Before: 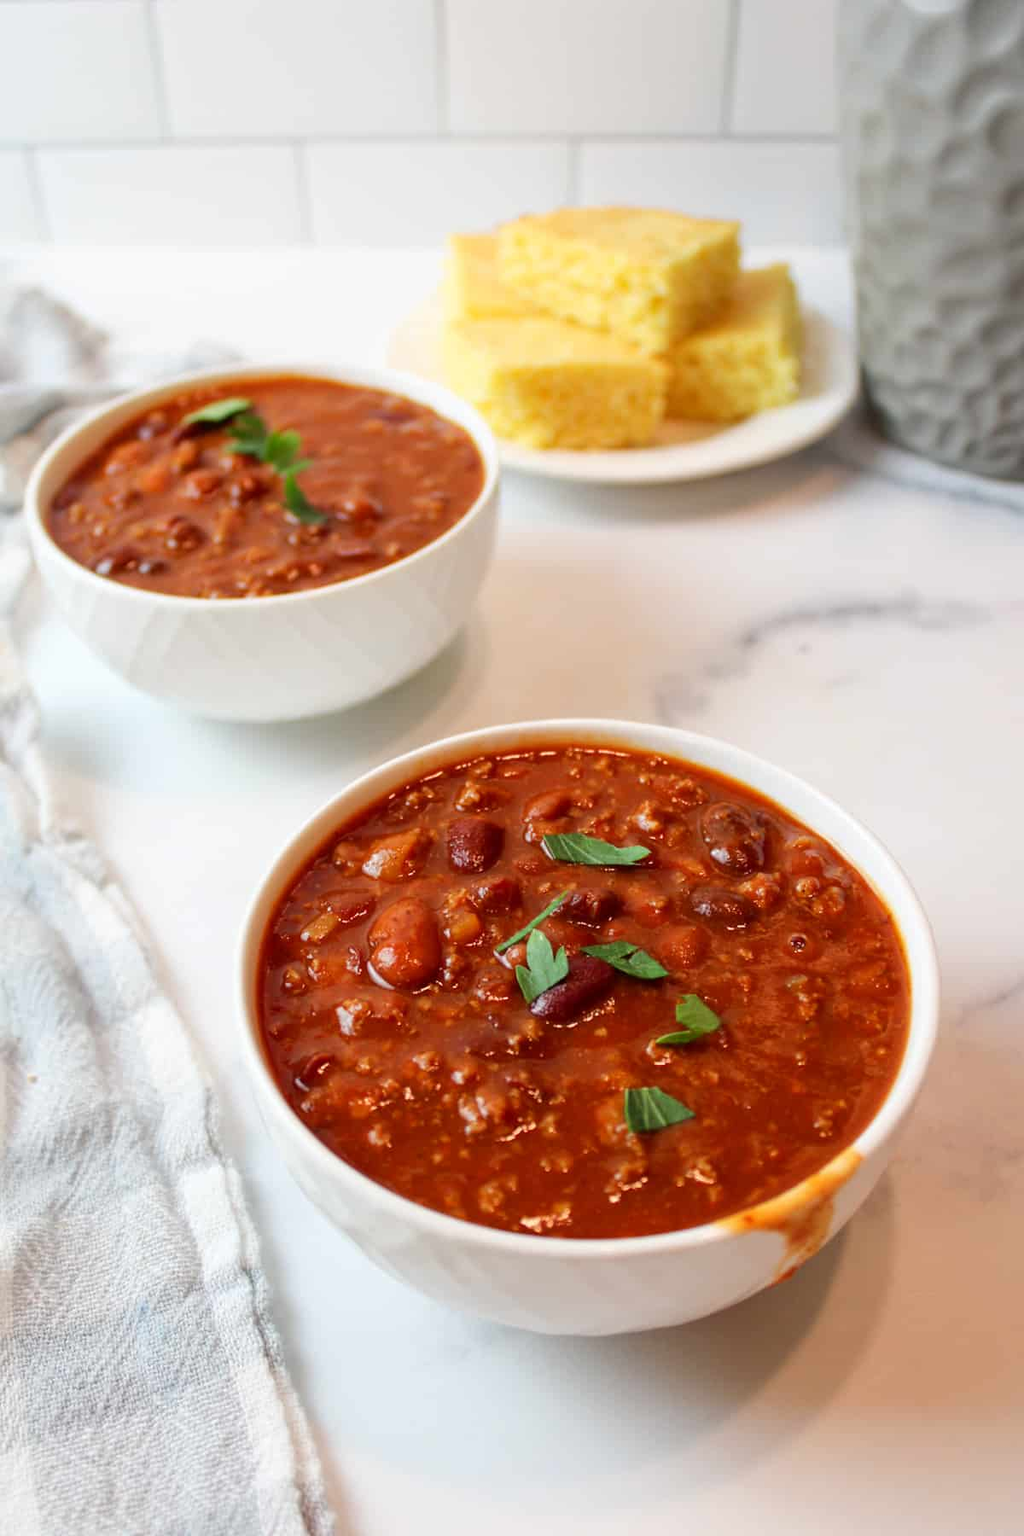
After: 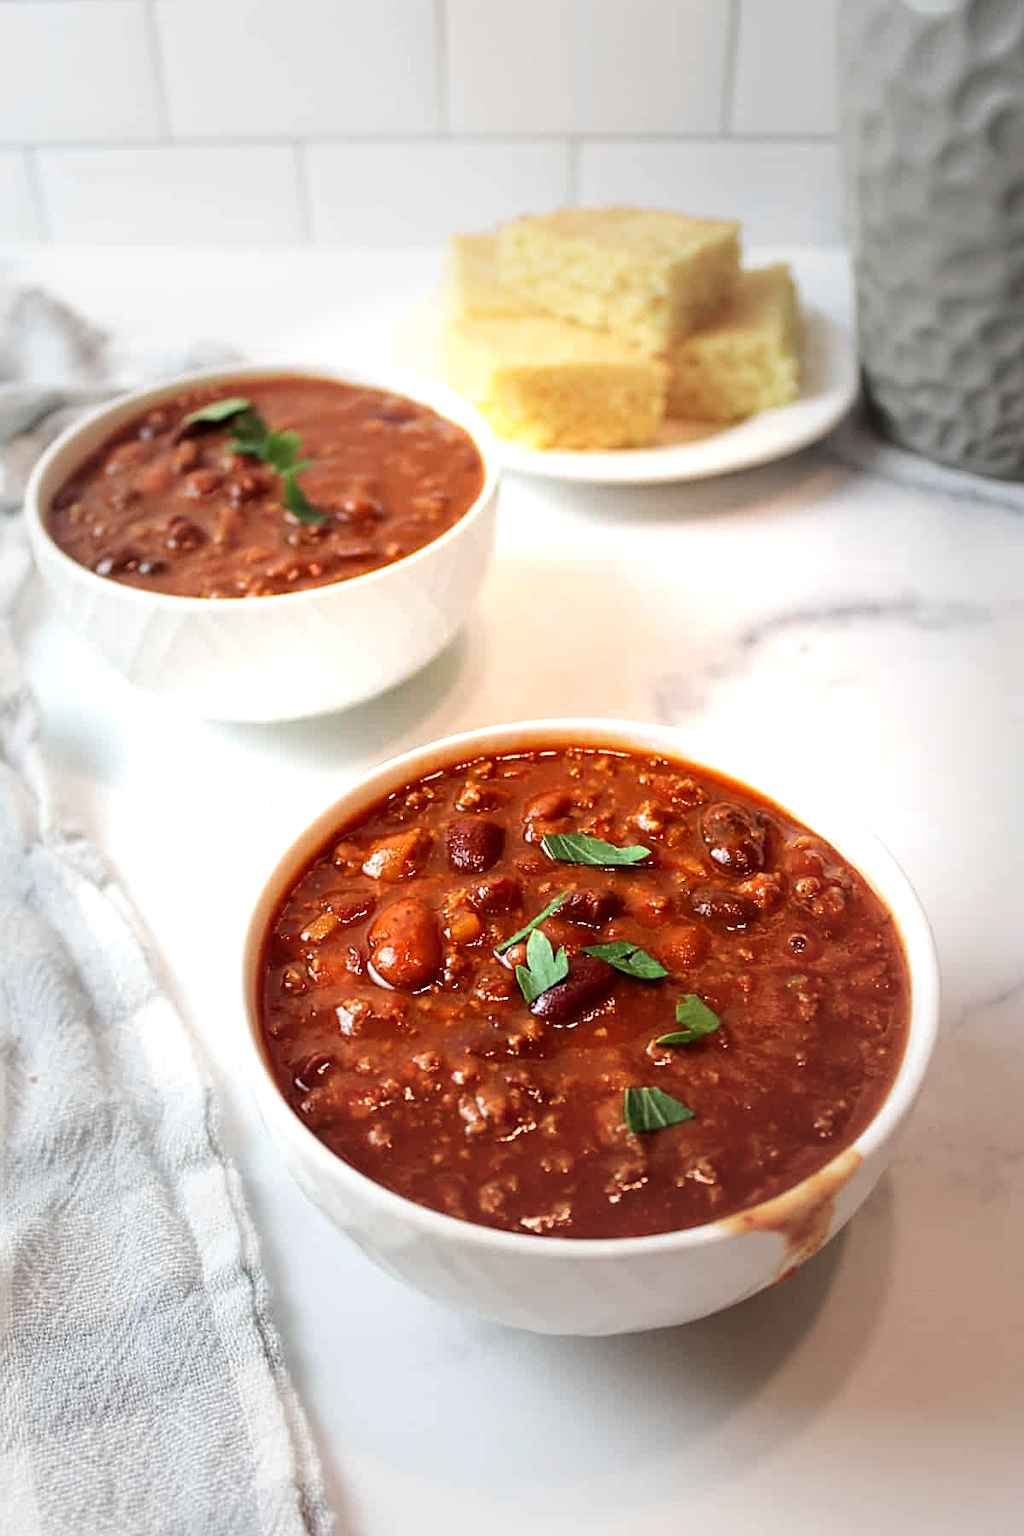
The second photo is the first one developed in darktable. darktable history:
vignetting: fall-off start 31.7%, fall-off radius 33.53%, brightness -0.397, saturation -0.291, unbound false
tone equalizer: -8 EV -0.714 EV, -7 EV -0.702 EV, -6 EV -0.598 EV, -5 EV -0.412 EV, -3 EV 0.396 EV, -2 EV 0.6 EV, -1 EV 0.695 EV, +0 EV 0.722 EV, edges refinement/feathering 500, mask exposure compensation -1.57 EV, preserve details guided filter
sharpen: on, module defaults
